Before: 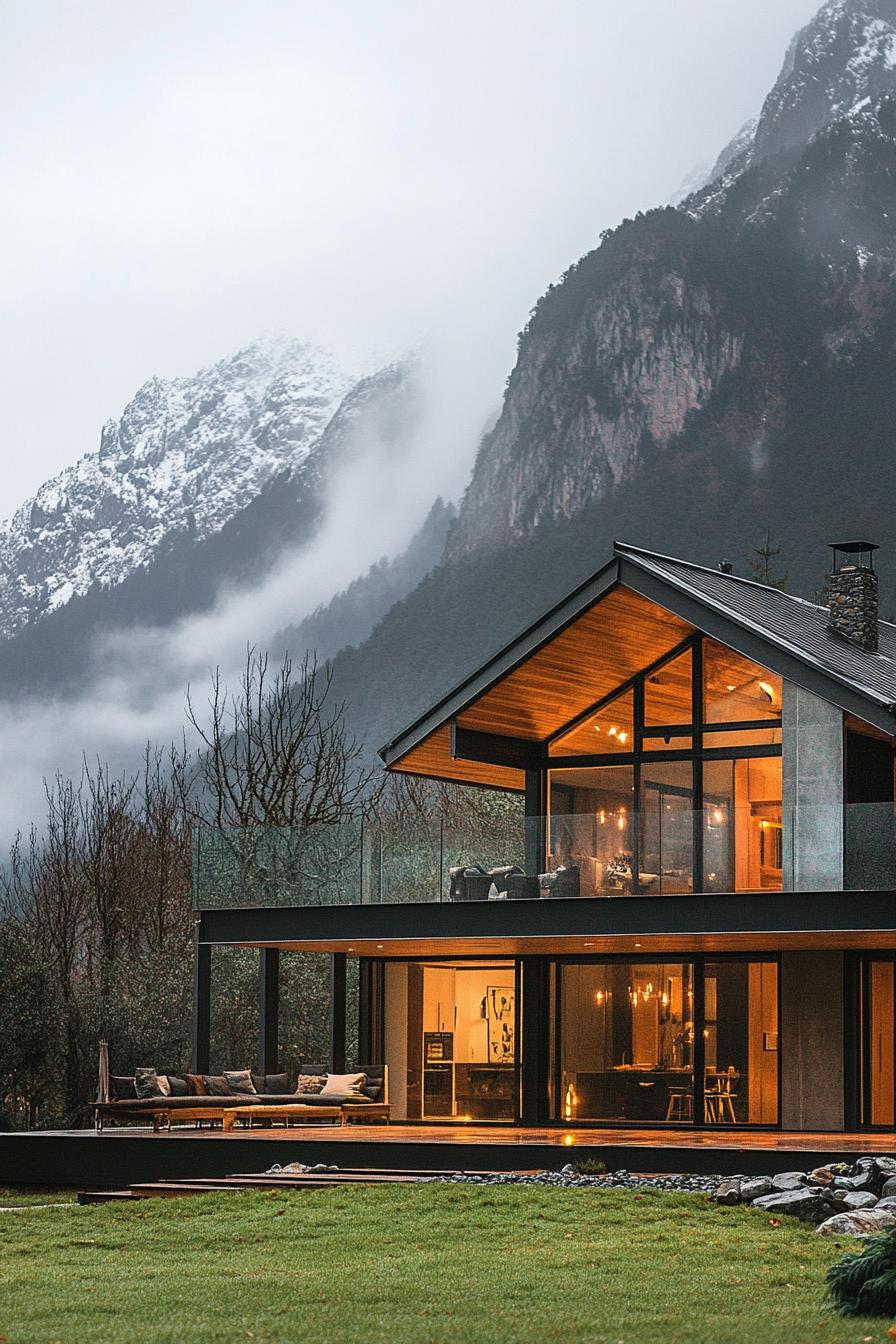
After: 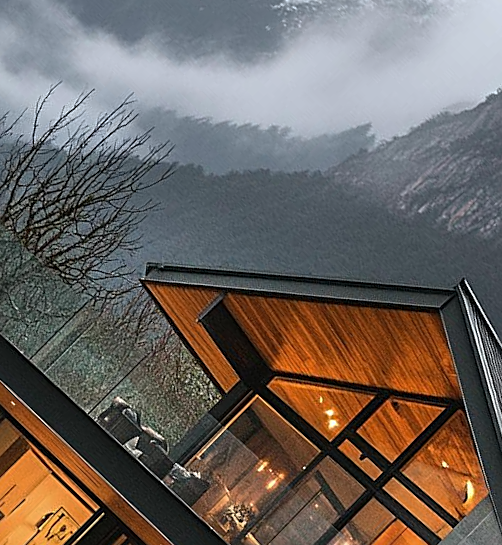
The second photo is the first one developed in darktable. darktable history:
levels: mode automatic, levels [0.514, 0.759, 1]
crop and rotate: angle -44.47°, top 16.605%, right 0.999%, bottom 11.754%
base curve: curves: ch0 [(0, 0) (0.74, 0.67) (1, 1)], preserve colors none
sharpen: on, module defaults
